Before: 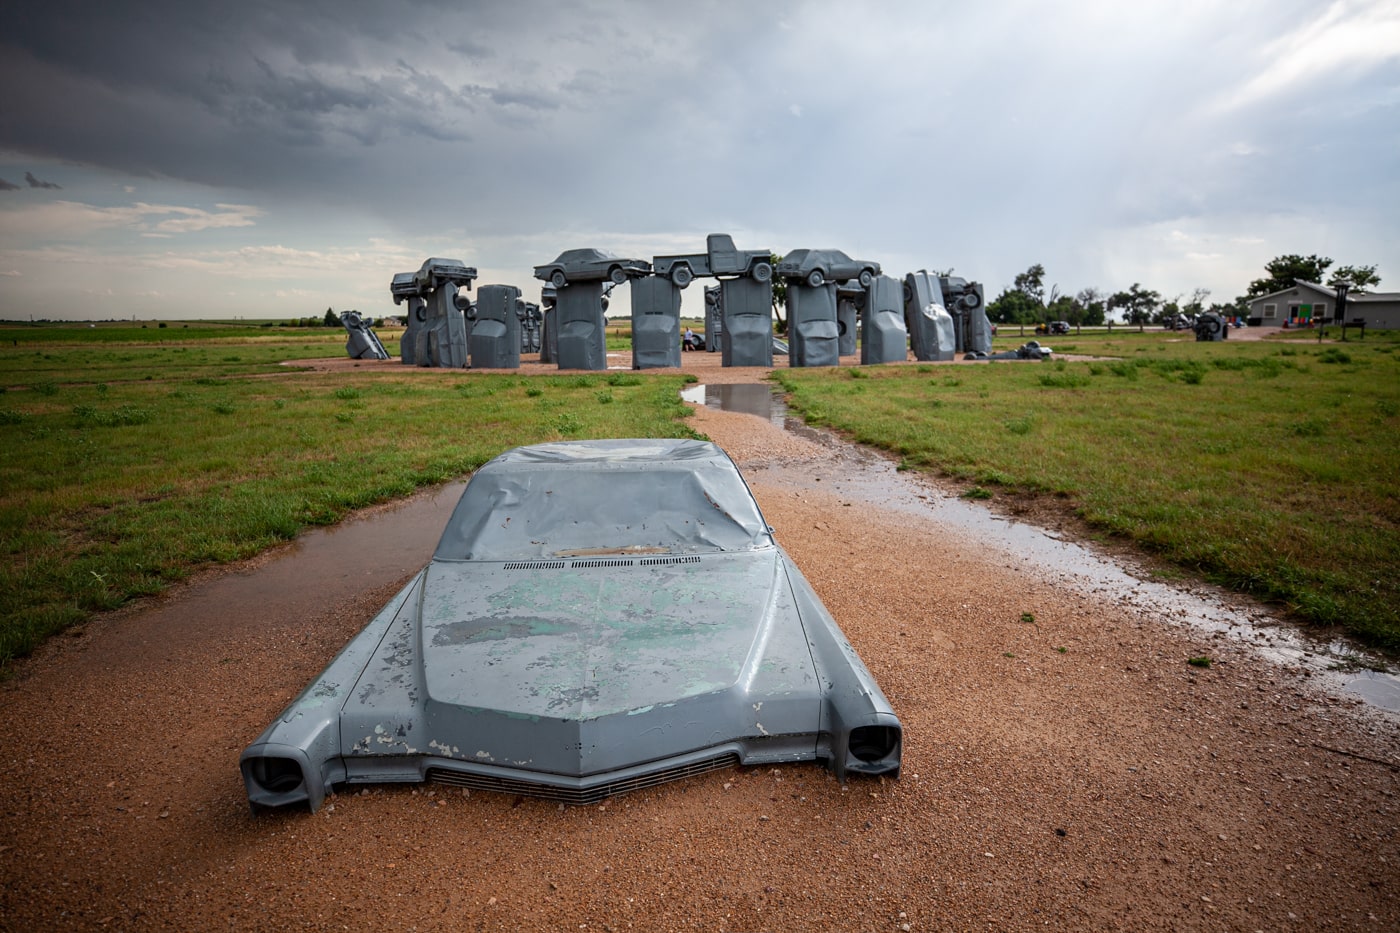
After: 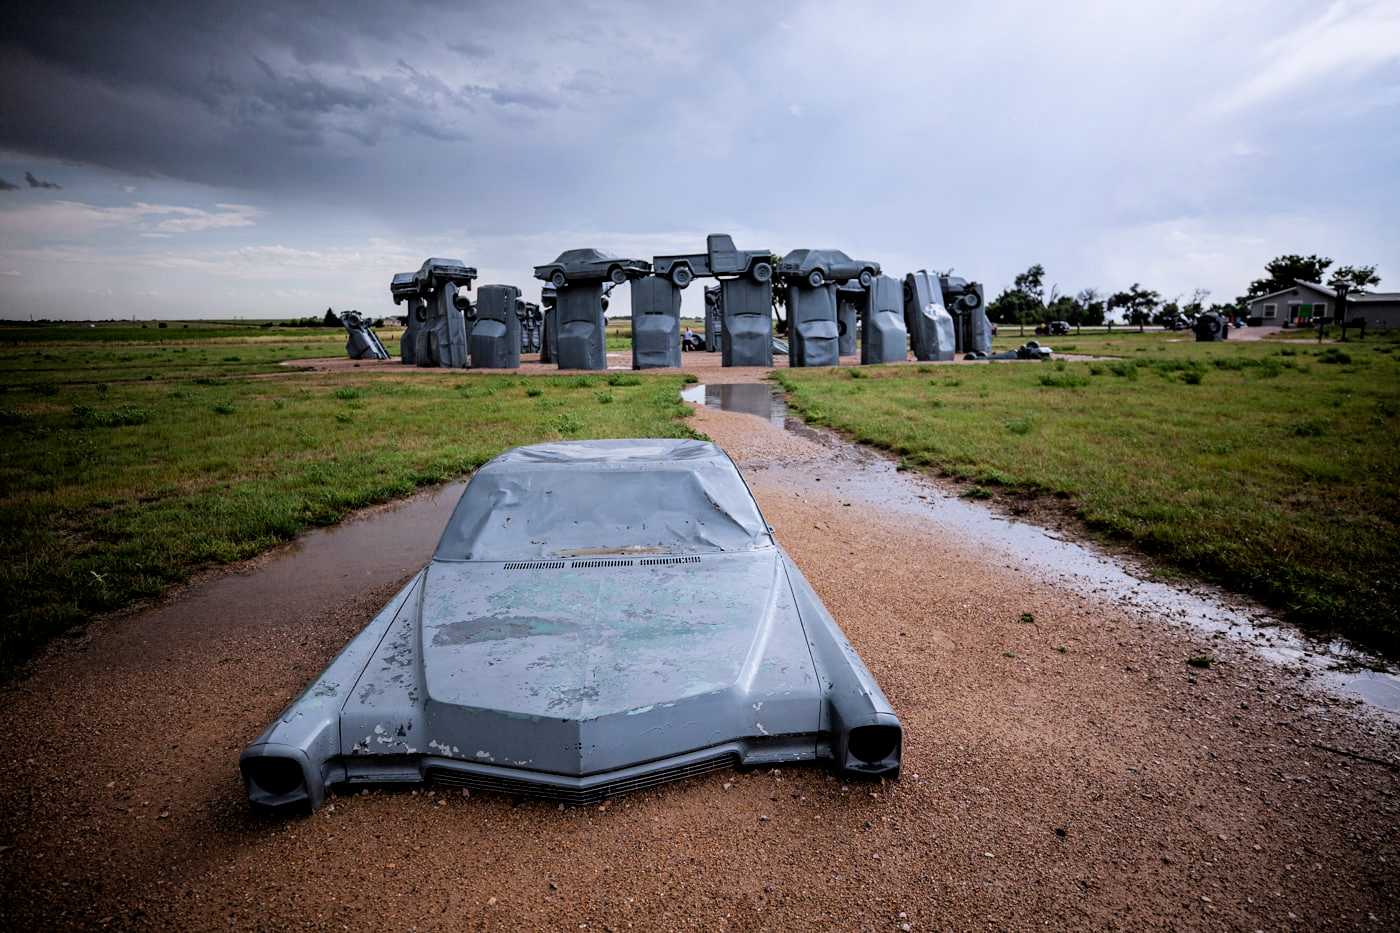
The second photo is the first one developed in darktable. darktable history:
exposure: exposure 0.02 EV, compensate highlight preservation false
white balance: red 0.967, blue 1.119, emerald 0.756
filmic rgb: black relative exposure -5 EV, white relative exposure 3.2 EV, hardness 3.42, contrast 1.2, highlights saturation mix -50%
